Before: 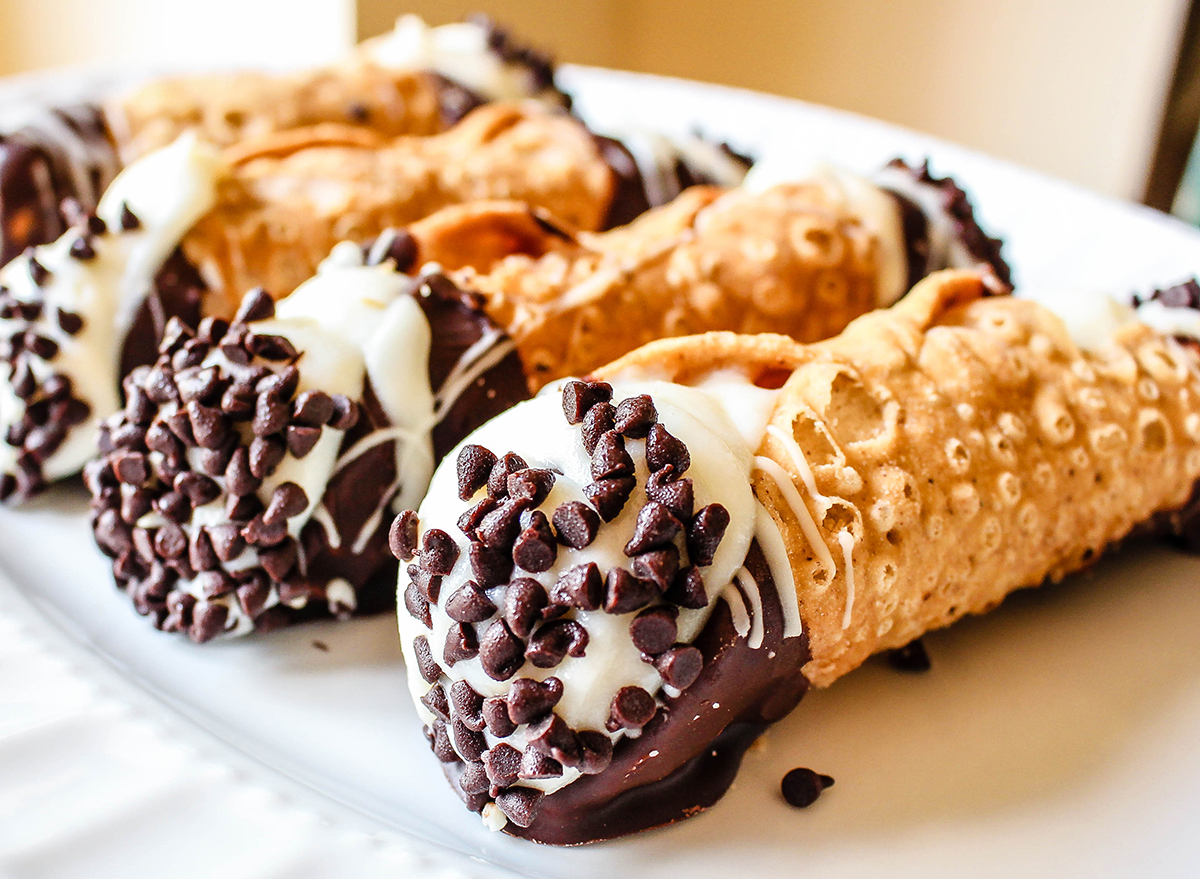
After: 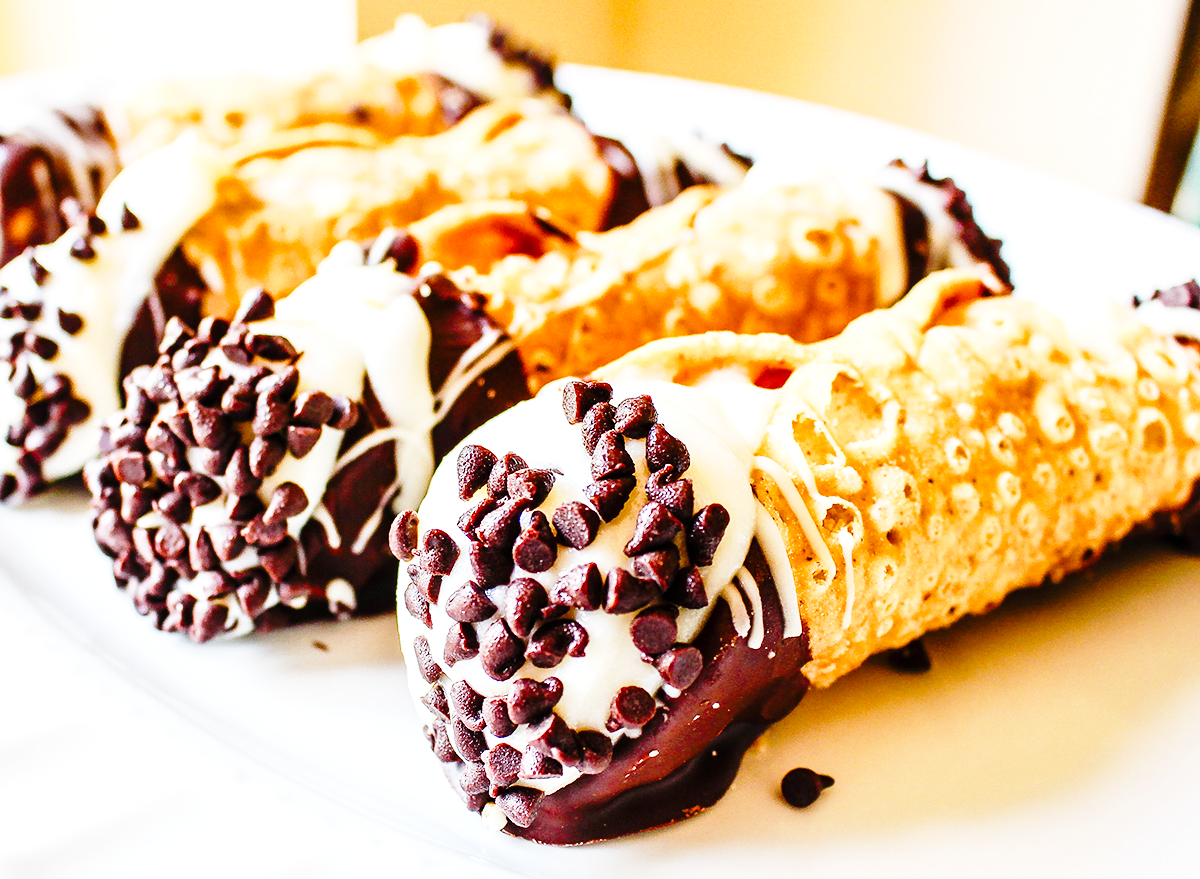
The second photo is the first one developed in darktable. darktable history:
base curve: curves: ch0 [(0, 0) (0.028, 0.03) (0.121, 0.232) (0.46, 0.748) (0.859, 0.968) (1, 1)], preserve colors none
exposure: compensate highlight preservation false
color balance rgb: linear chroma grading › shadows 32%, linear chroma grading › global chroma -2%, linear chroma grading › mid-tones 4%, perceptual saturation grading › global saturation -2%, perceptual saturation grading › highlights -8%, perceptual saturation grading › mid-tones 8%, perceptual saturation grading › shadows 4%, perceptual brilliance grading › highlights 8%, perceptual brilliance grading › mid-tones 4%, perceptual brilliance grading › shadows 2%, global vibrance 16%, saturation formula JzAzBz (2021)
